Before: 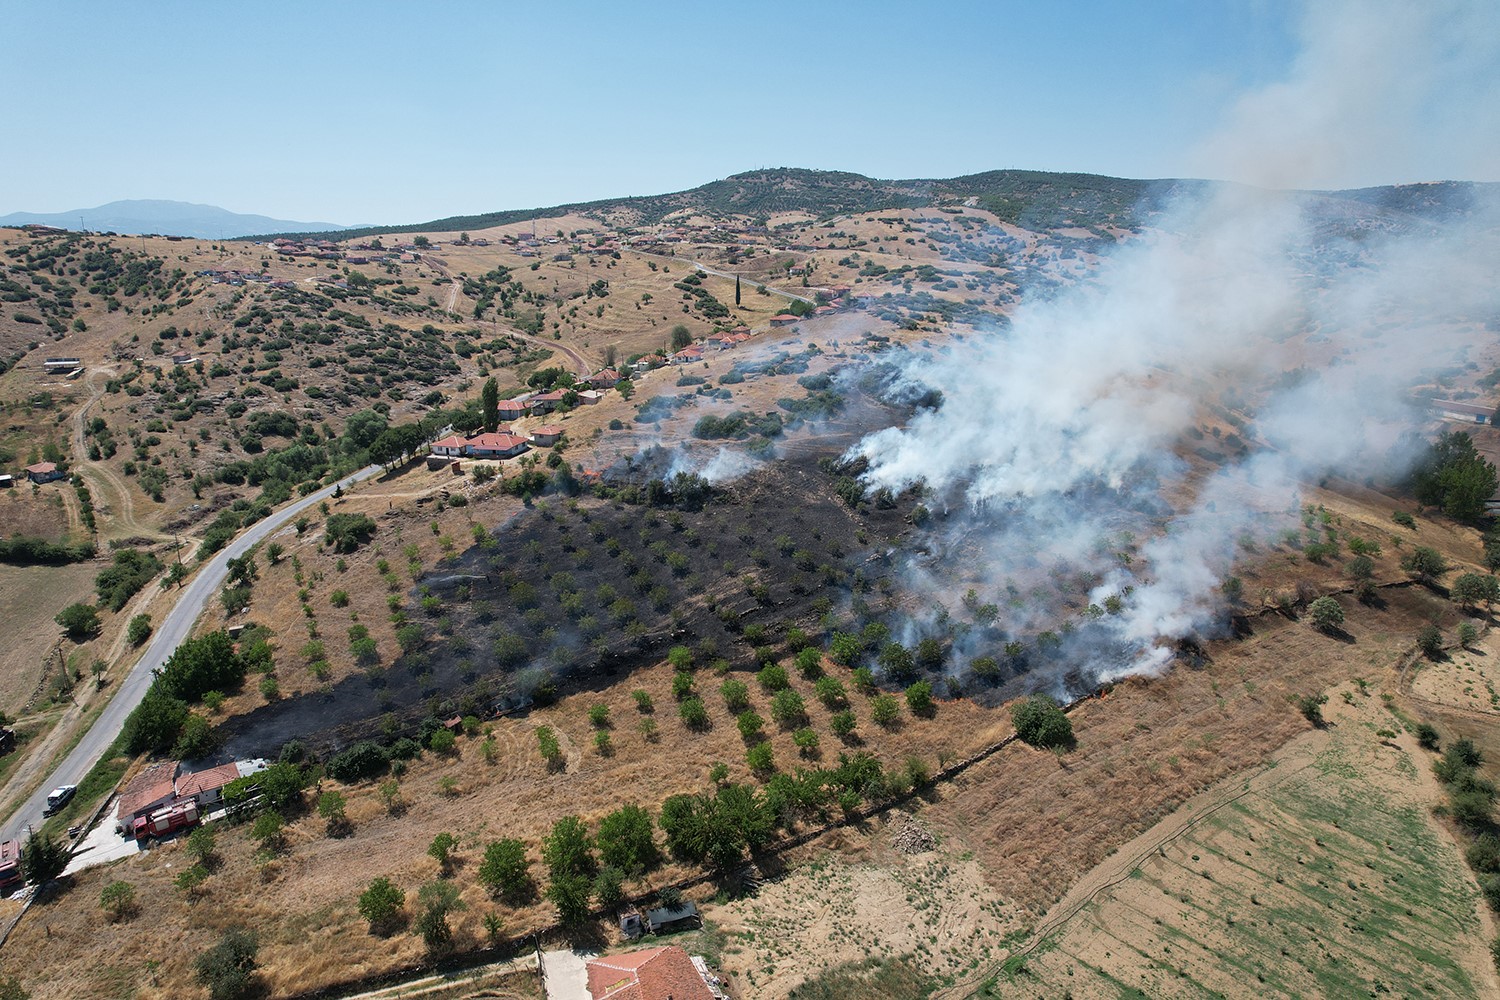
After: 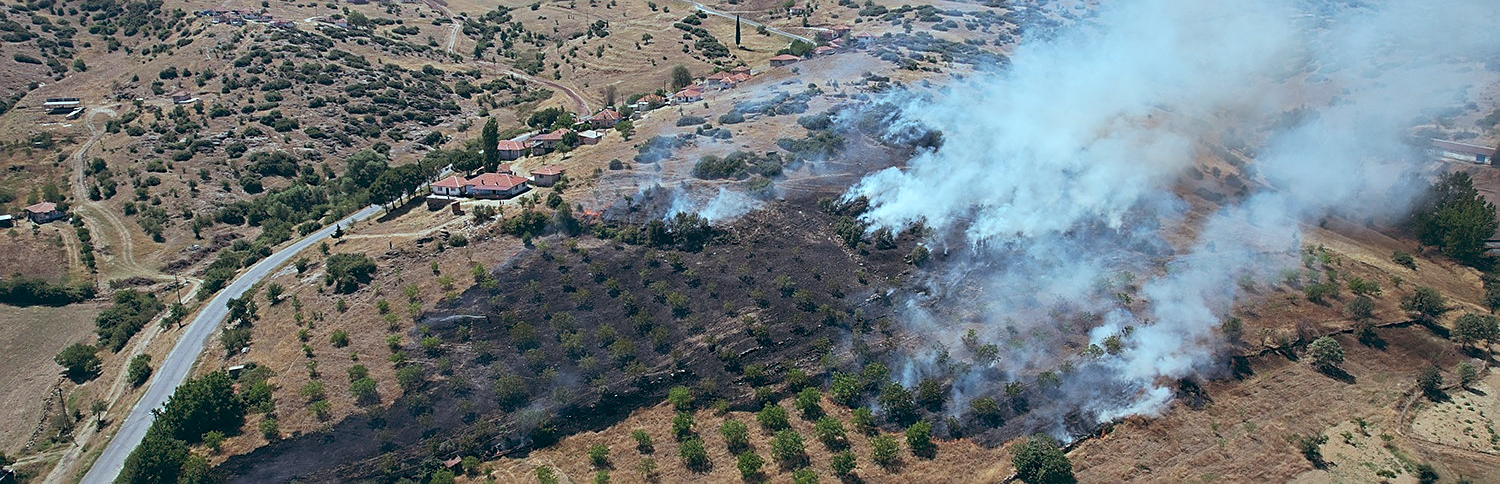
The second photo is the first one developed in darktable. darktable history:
sharpen: on, module defaults
crop and rotate: top 26.056%, bottom 25.543%
color balance: lift [1.003, 0.993, 1.001, 1.007], gamma [1.018, 1.072, 0.959, 0.928], gain [0.974, 0.873, 1.031, 1.127]
